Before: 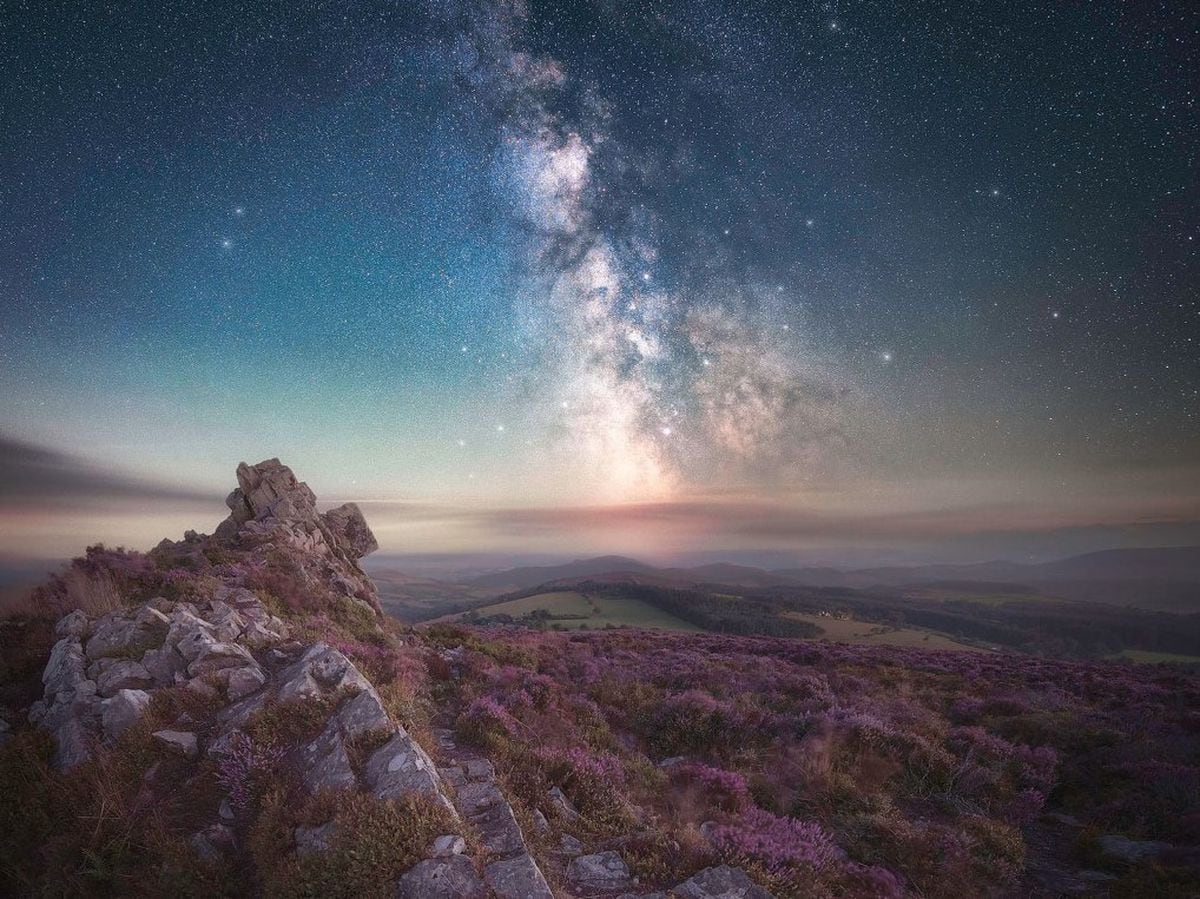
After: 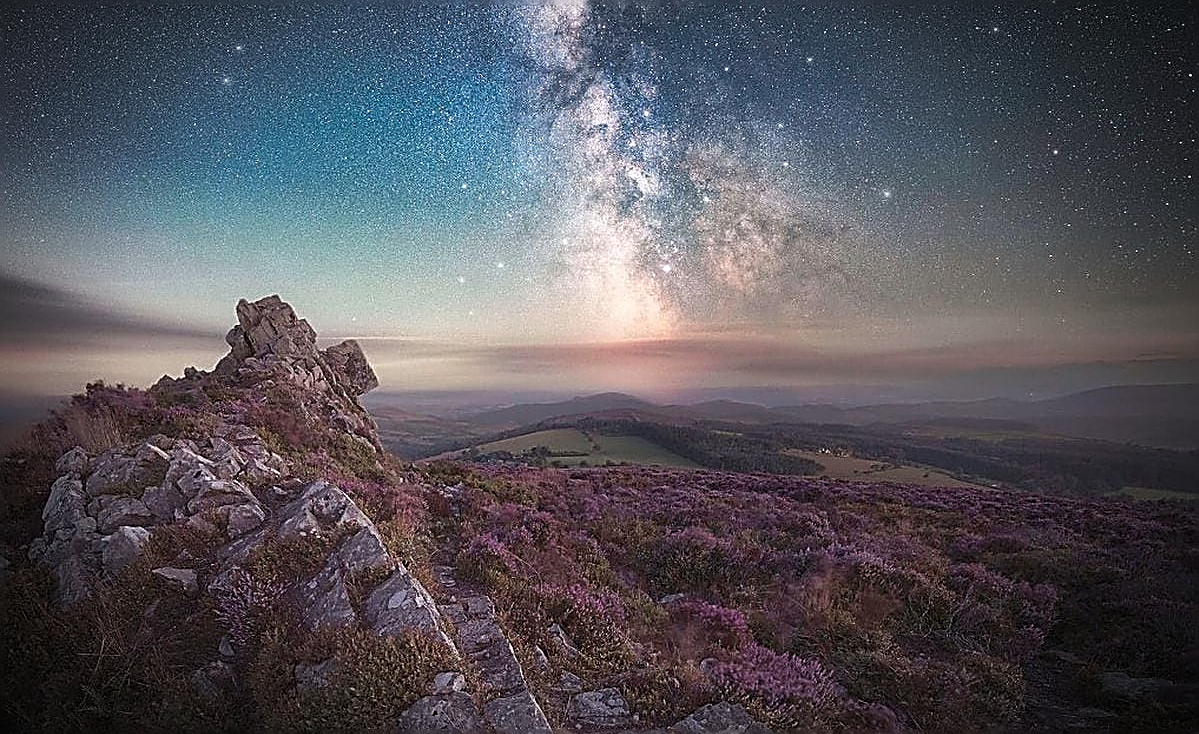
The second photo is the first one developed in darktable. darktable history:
crop and rotate: top 18.28%
tone curve: curves: ch0 [(0, 0) (0.003, 0.003) (0.011, 0.011) (0.025, 0.025) (0.044, 0.044) (0.069, 0.068) (0.1, 0.098) (0.136, 0.134) (0.177, 0.175) (0.224, 0.221) (0.277, 0.273) (0.335, 0.33) (0.399, 0.393) (0.468, 0.461) (0.543, 0.546) (0.623, 0.625) (0.709, 0.711) (0.801, 0.802) (0.898, 0.898) (1, 1)], preserve colors none
vignetting: fall-off radius 59.96%, brightness -0.626, saturation -0.677, automatic ratio true, unbound false
sharpen: amount 1.845
